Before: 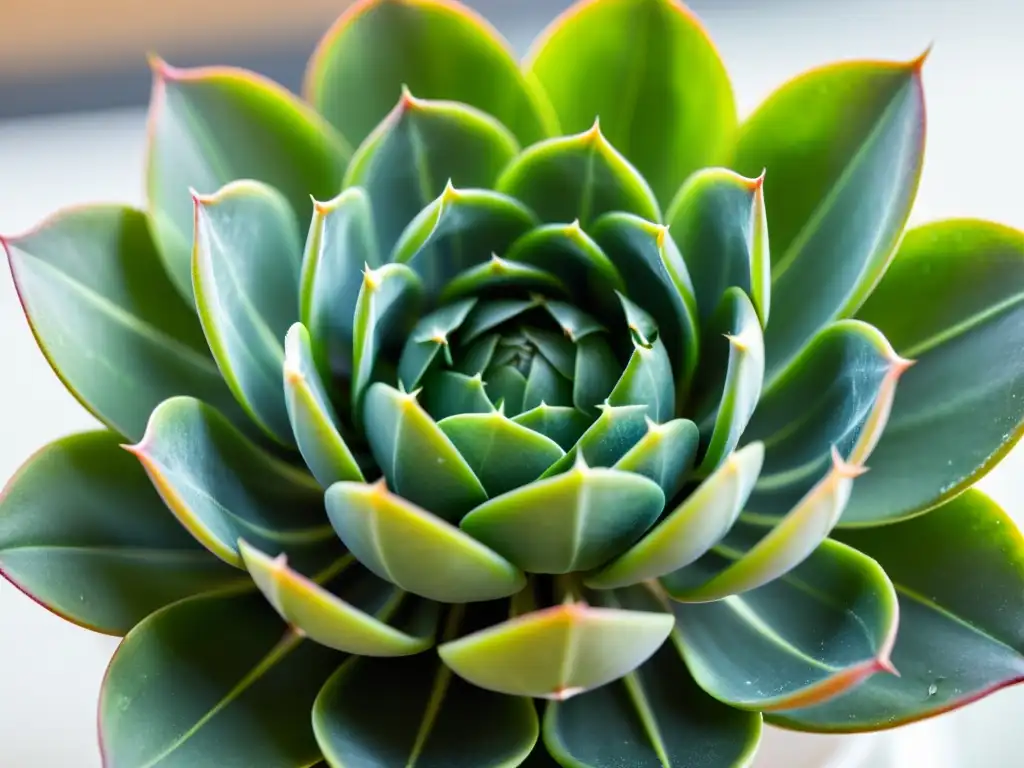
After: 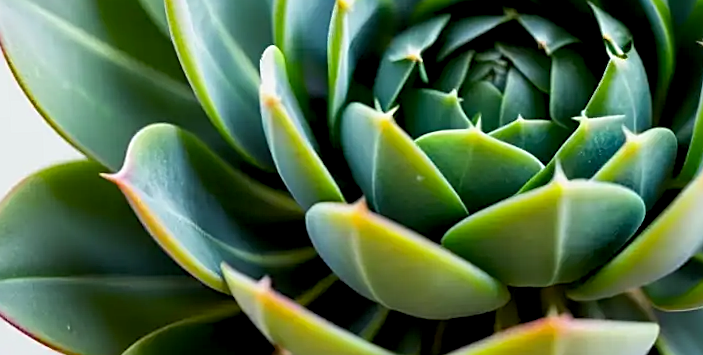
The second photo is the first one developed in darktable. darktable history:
exposure: black level correction 0.006, exposure -0.226 EV, compensate highlight preservation false
rotate and perspective: rotation -2.12°, lens shift (vertical) 0.009, lens shift (horizontal) -0.008, automatic cropping original format, crop left 0.036, crop right 0.964, crop top 0.05, crop bottom 0.959
crop: top 36.498%, right 27.964%, bottom 14.995%
levels: levels [0.016, 0.492, 0.969]
sharpen: amount 0.55
